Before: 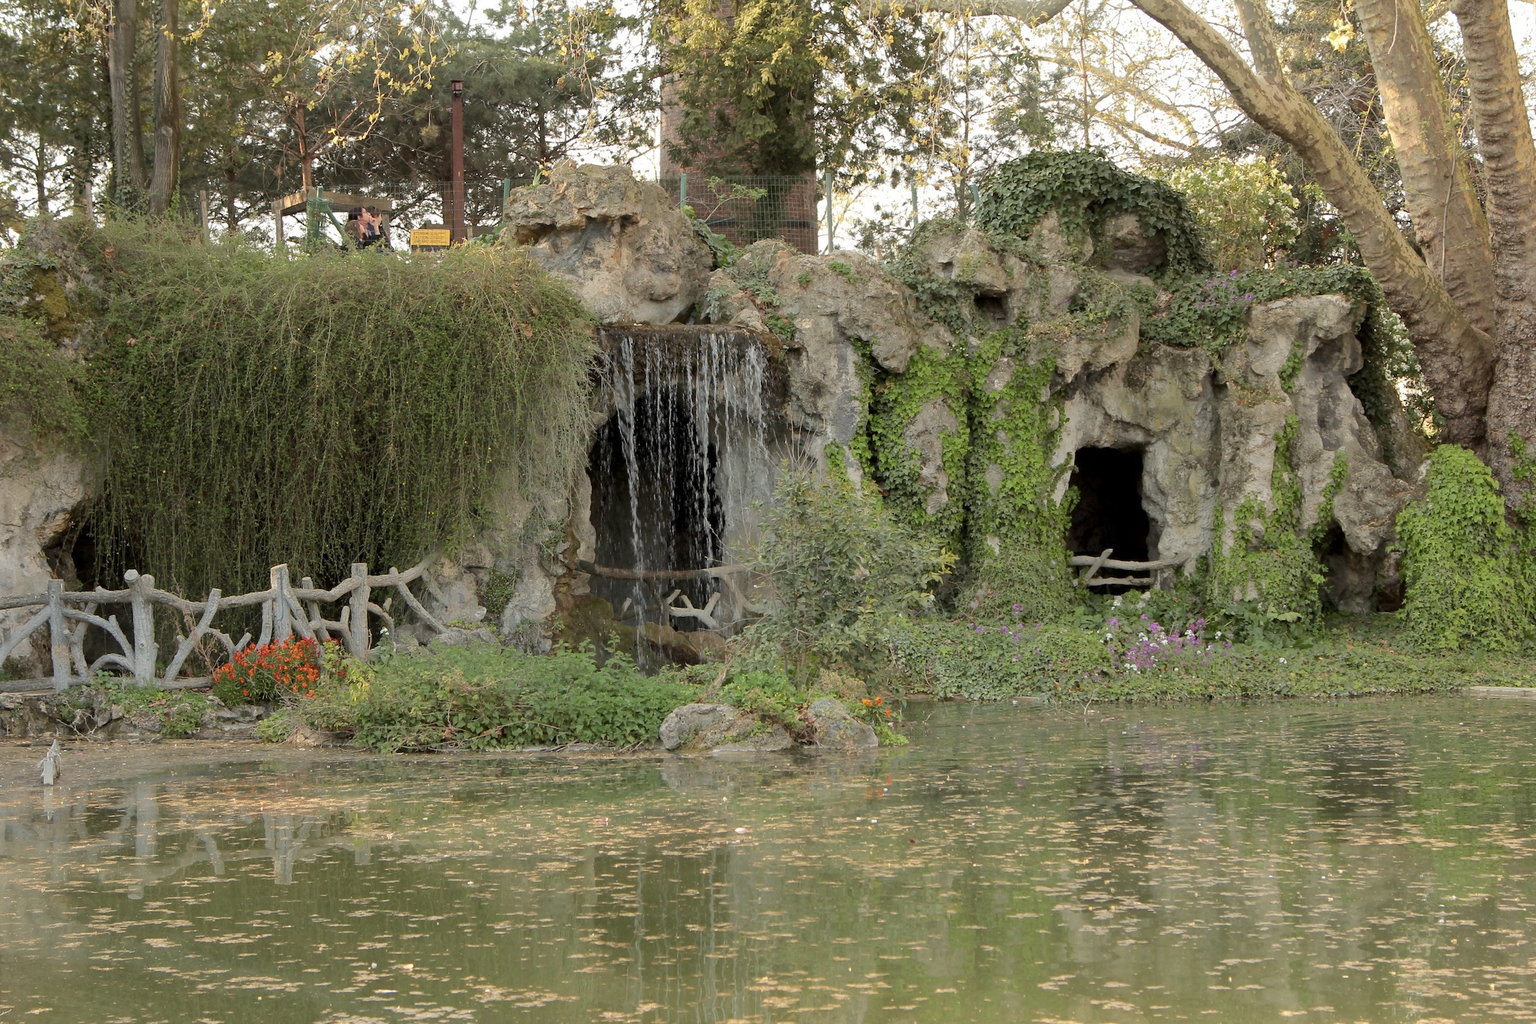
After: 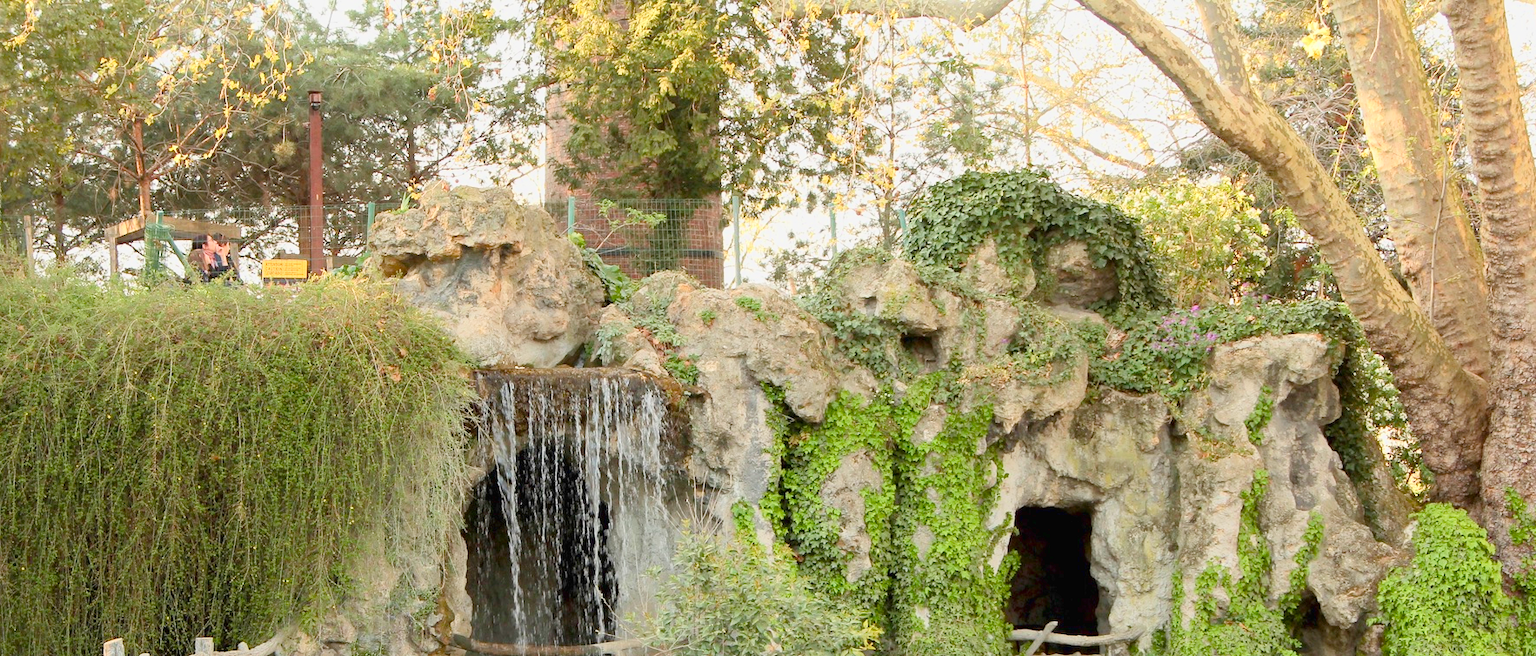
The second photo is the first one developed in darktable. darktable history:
exposure: black level correction 0, exposure 0.704 EV, compensate highlight preservation false
tone curve: curves: ch0 [(0, 0) (0.091, 0.075) (0.389, 0.441) (0.696, 0.808) (0.844, 0.908) (0.909, 0.942) (1, 0.973)]; ch1 [(0, 0) (0.437, 0.404) (0.48, 0.486) (0.5, 0.5) (0.529, 0.556) (0.58, 0.606) (0.616, 0.654) (1, 1)]; ch2 [(0, 0) (0.442, 0.415) (0.5, 0.5) (0.535, 0.567) (0.585, 0.632) (1, 1)]
color balance rgb: perceptual saturation grading › global saturation 0.089%, perceptual saturation grading › highlights -14.674%, perceptual saturation grading › shadows 26.051%, global vibrance 24.239%, contrast -24.412%
crop and rotate: left 11.658%, bottom 43.289%
